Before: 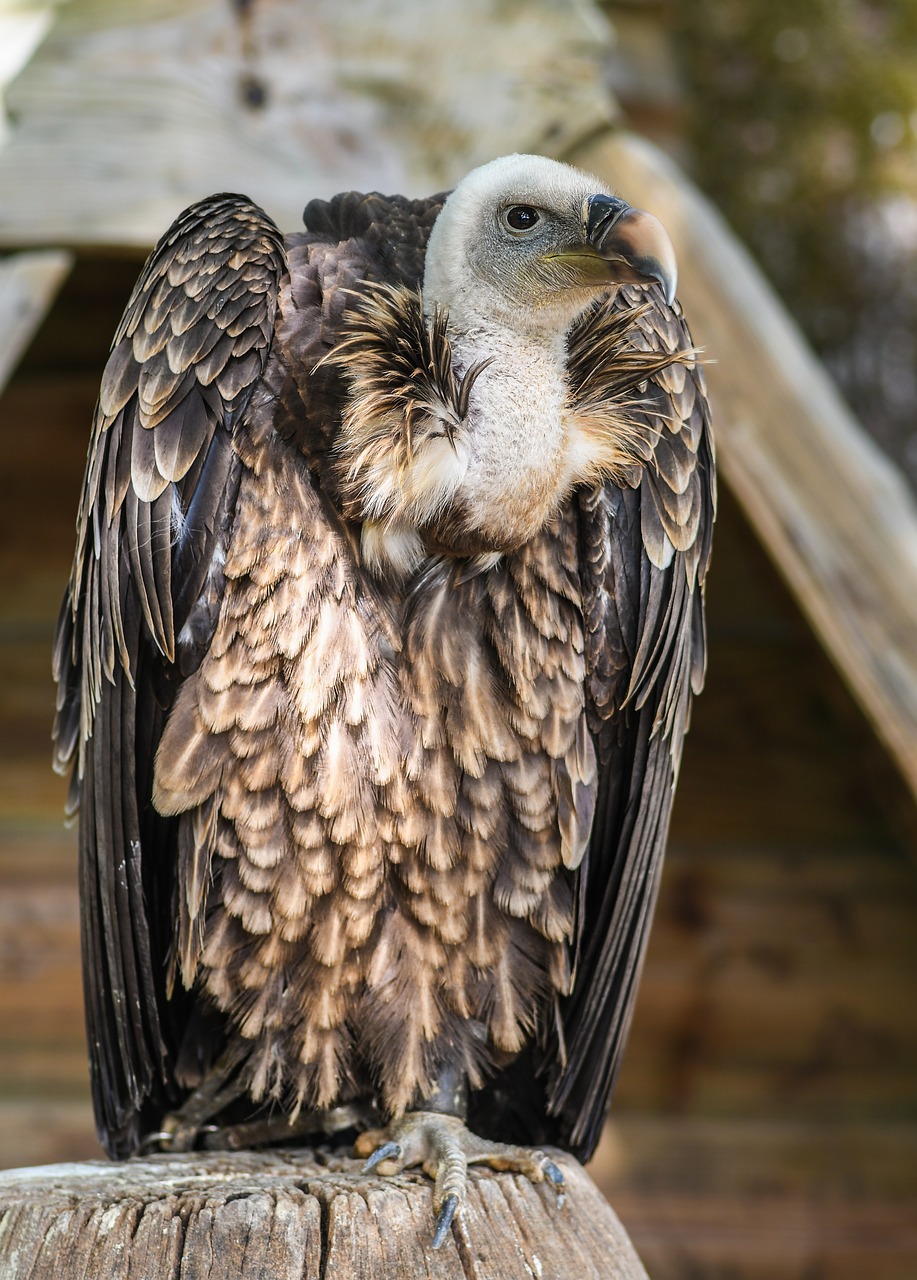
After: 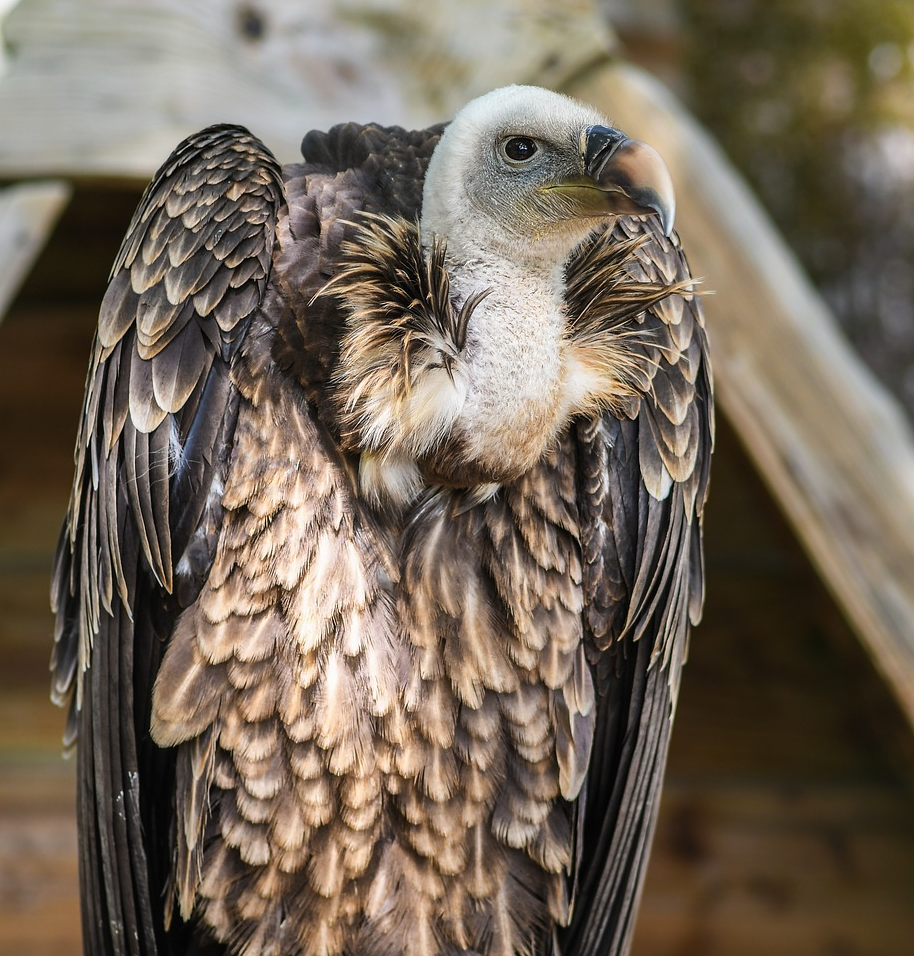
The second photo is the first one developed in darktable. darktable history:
crop: left 0.256%, top 5.468%, bottom 19.813%
